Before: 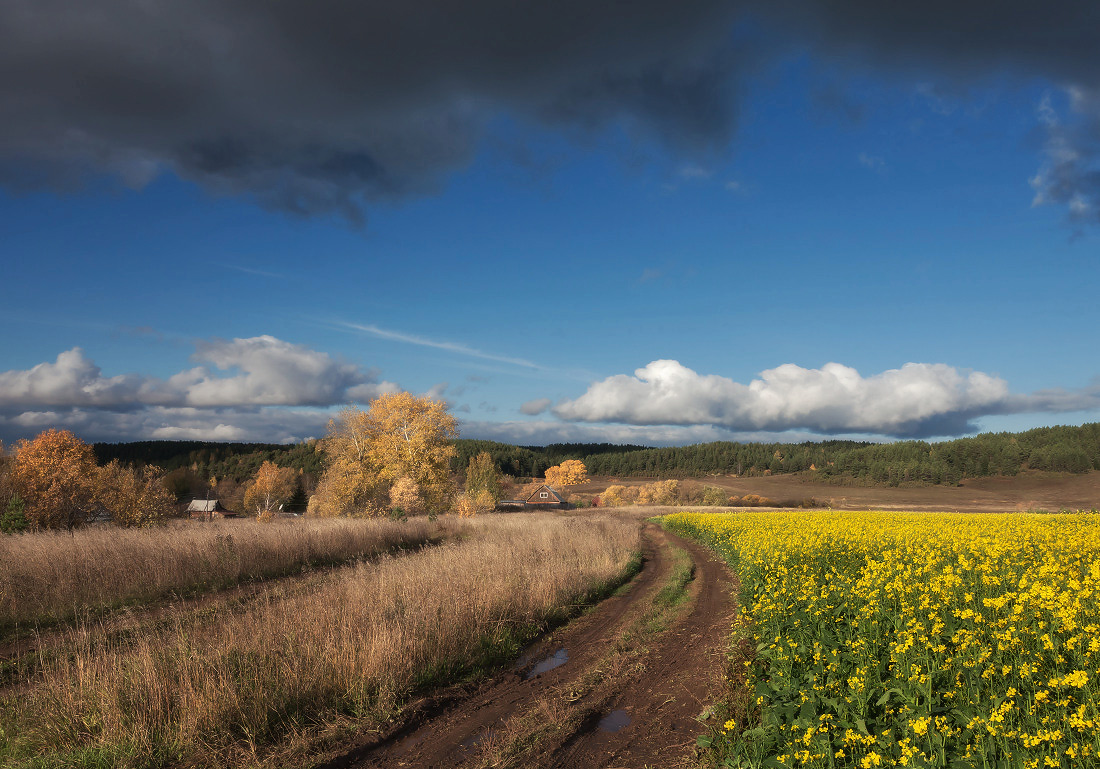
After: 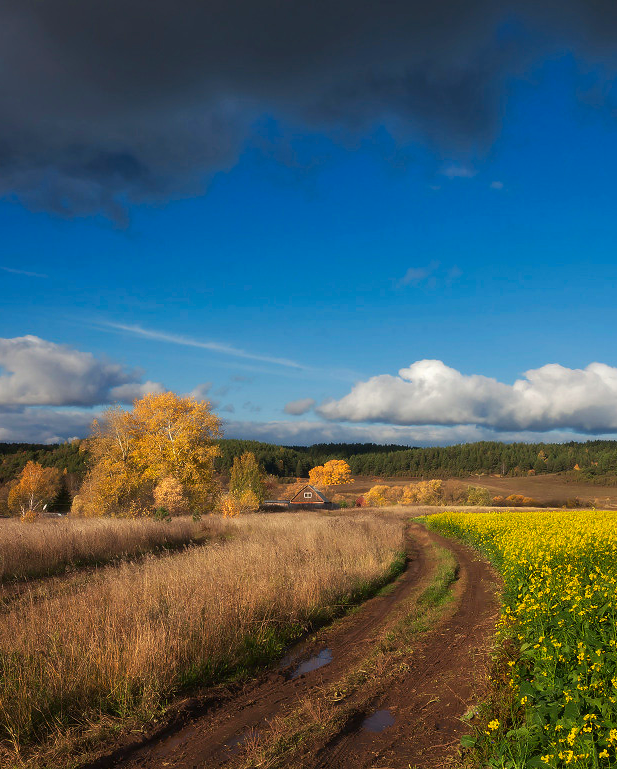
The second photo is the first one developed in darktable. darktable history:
contrast brightness saturation: brightness -0.018, saturation 0.343
crop: left 21.494%, right 22.407%
